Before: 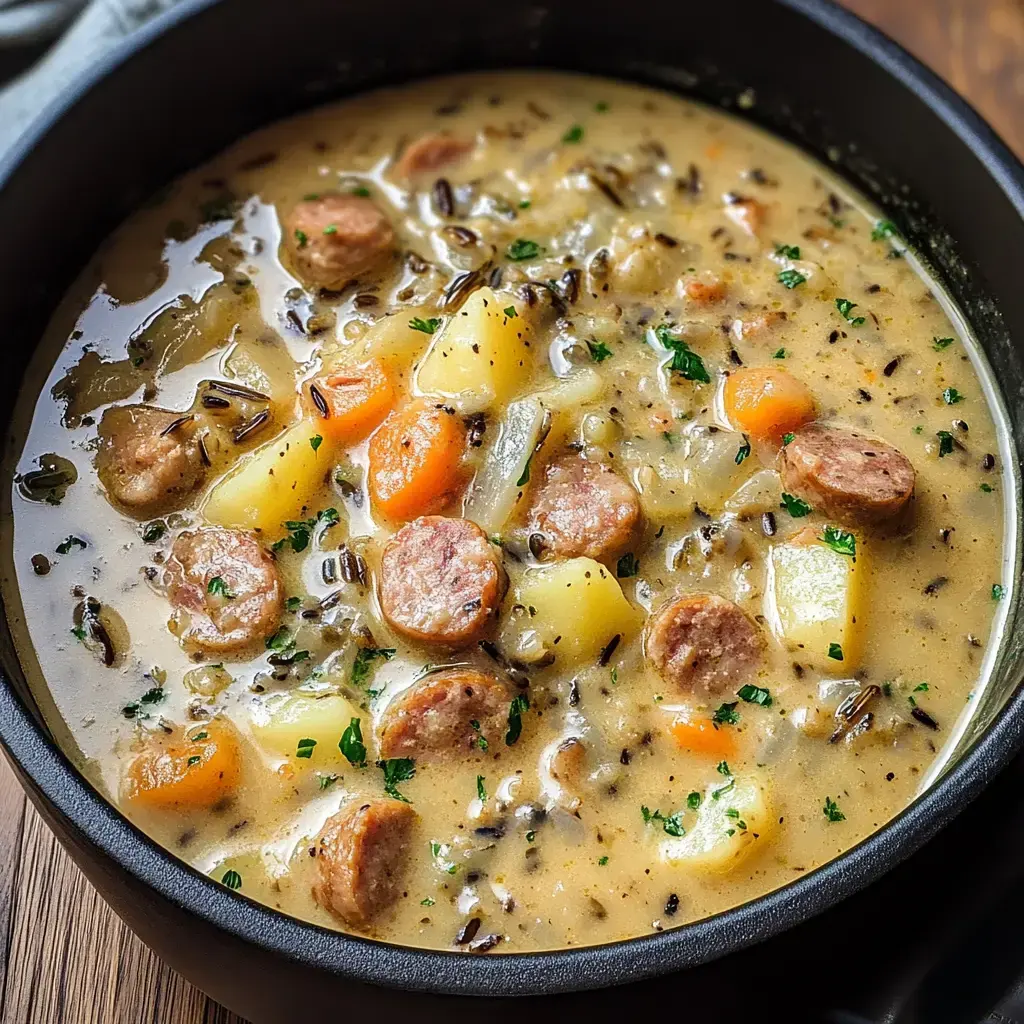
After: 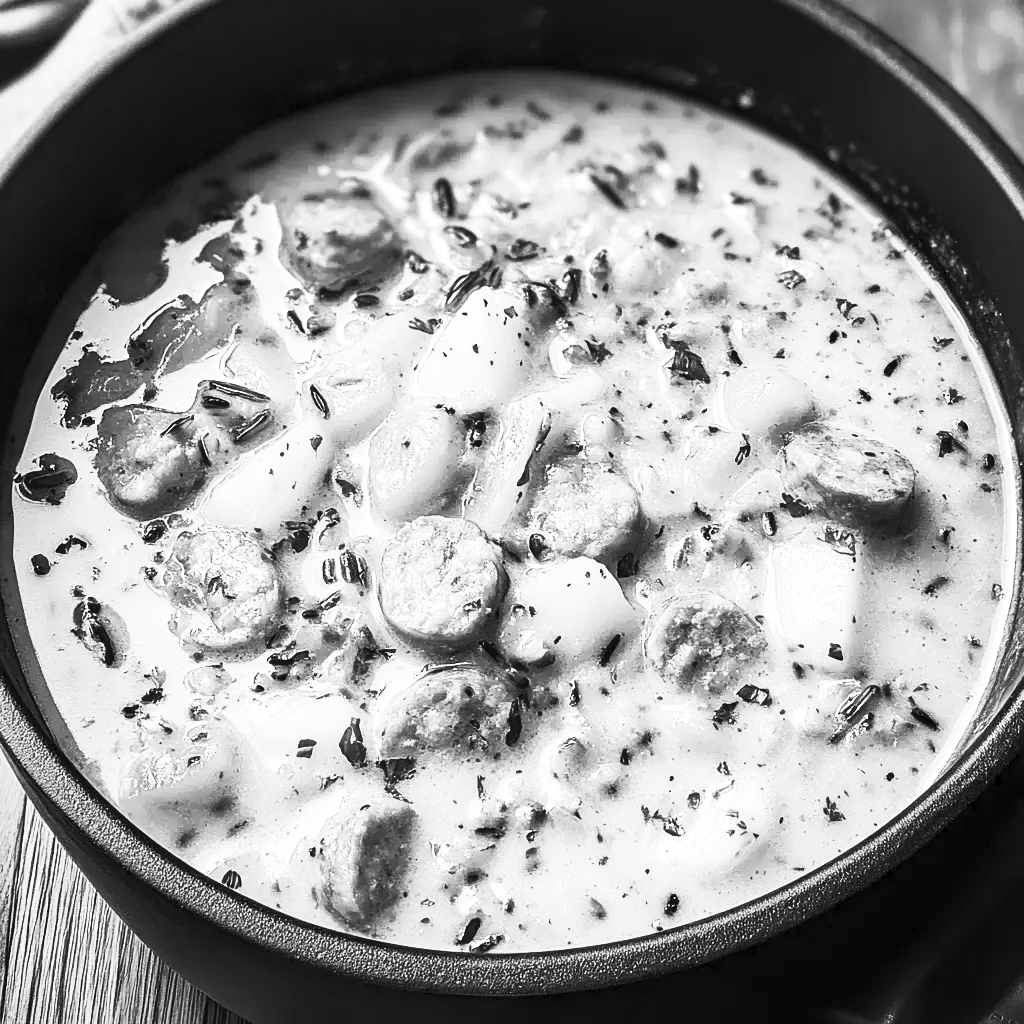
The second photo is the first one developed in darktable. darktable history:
contrast brightness saturation: contrast 0.544, brightness 0.489, saturation -0.995
